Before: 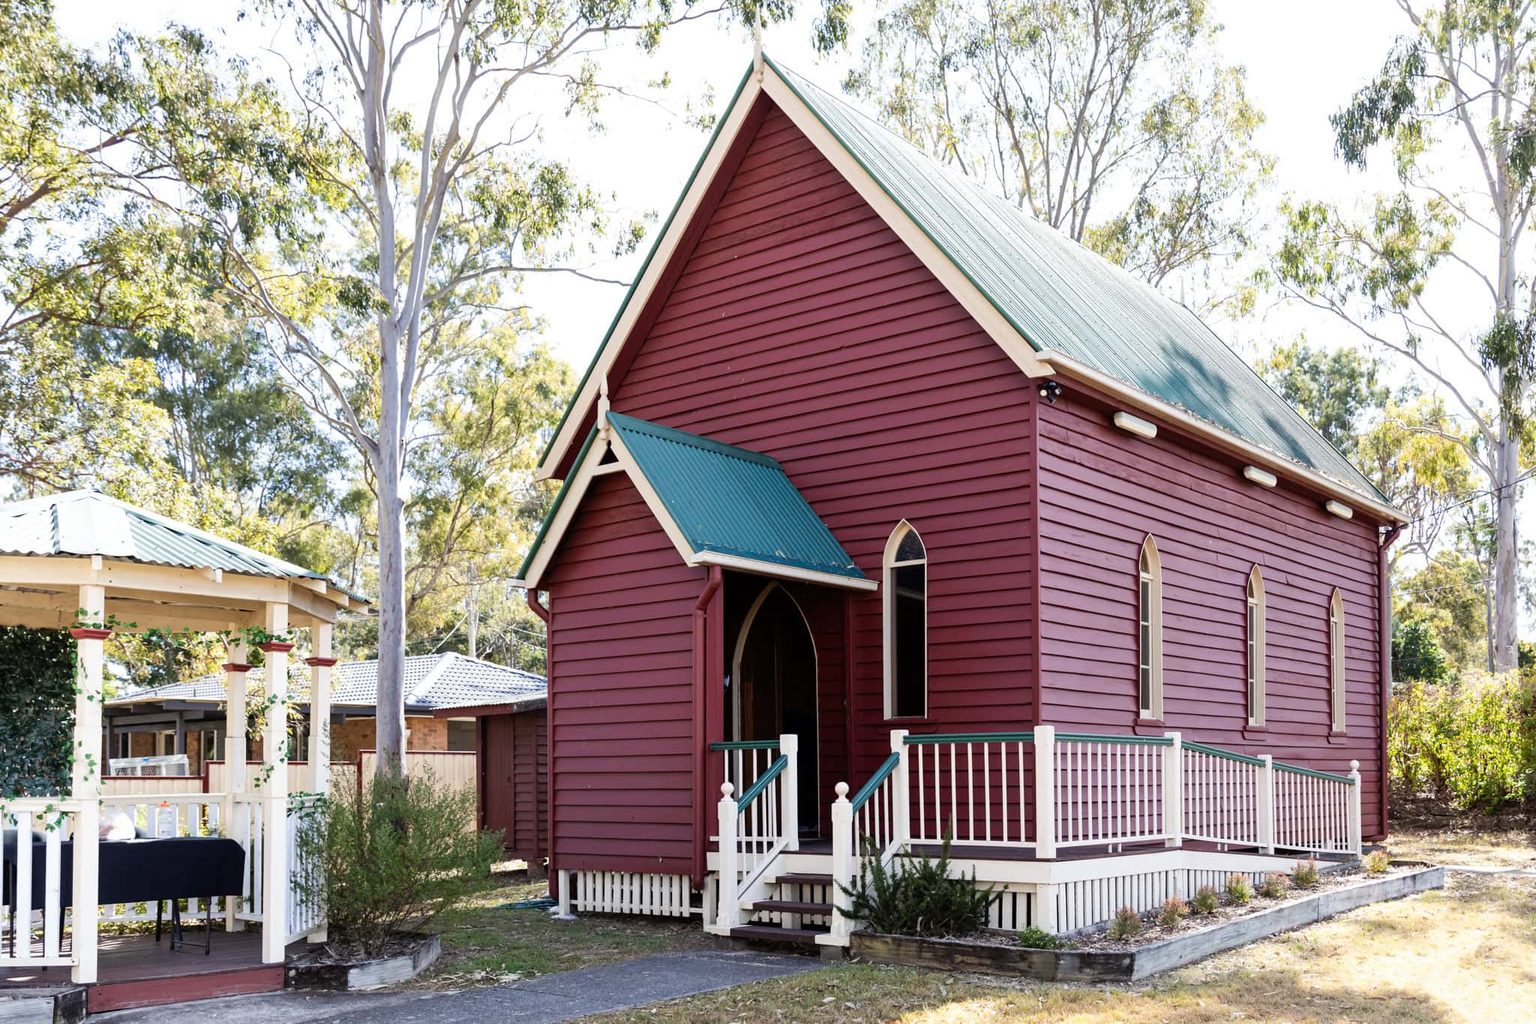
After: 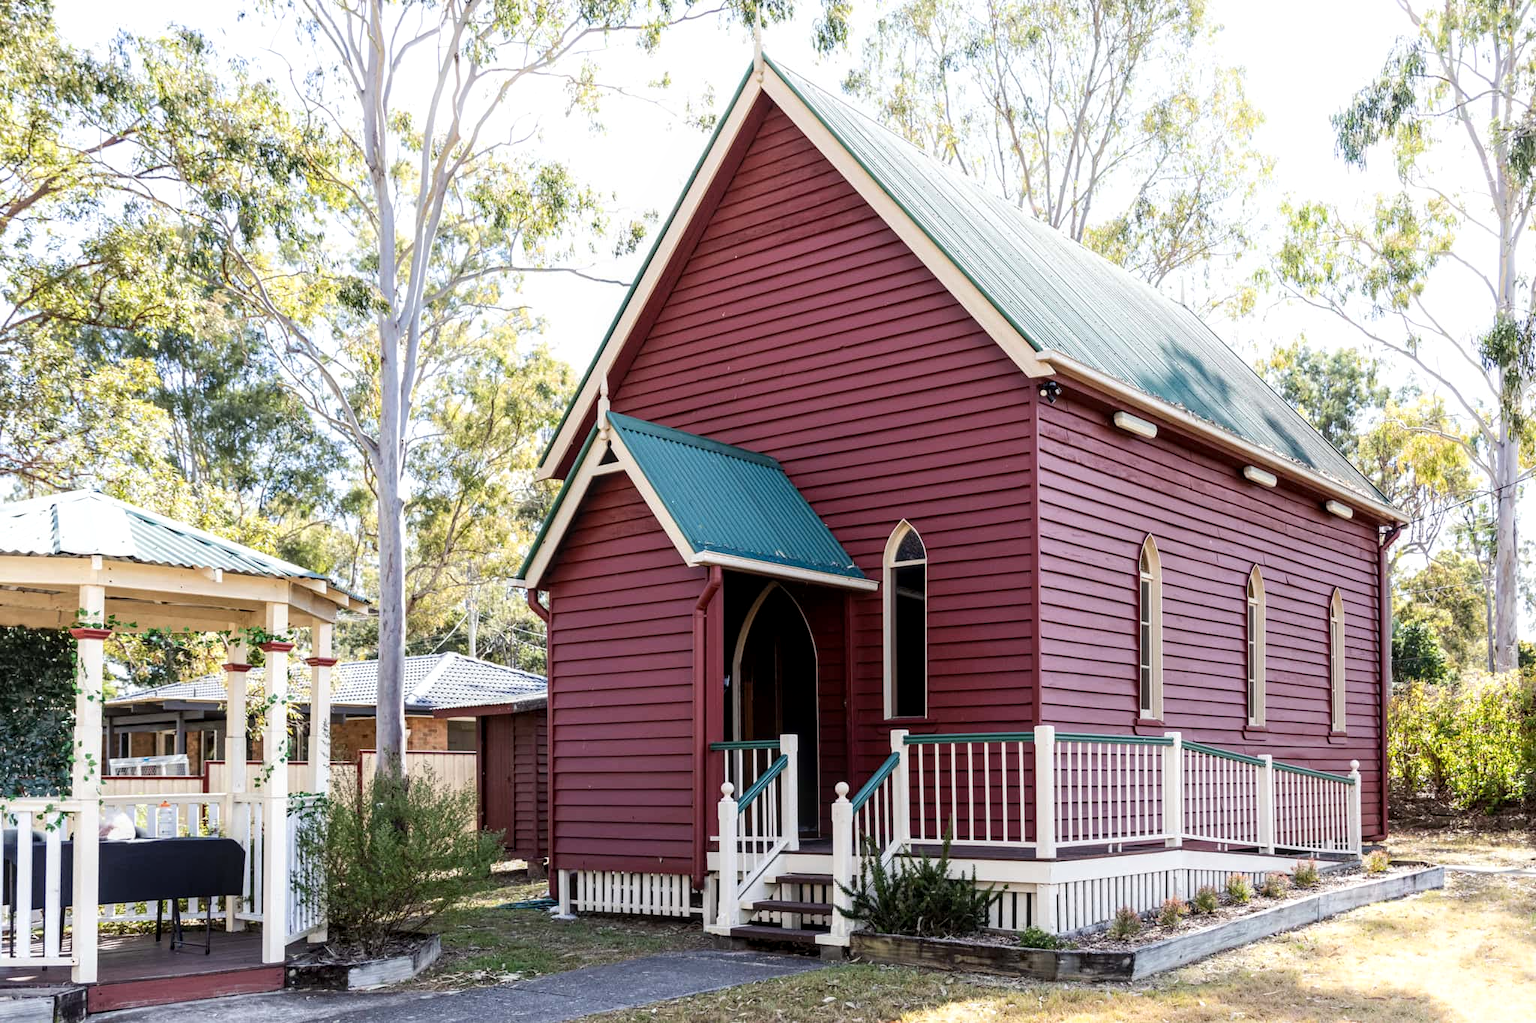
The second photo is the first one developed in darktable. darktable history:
local contrast: detail 130%
shadows and highlights: shadows -23.26, highlights 46.77, highlights color adjustment 89.77%, soften with gaussian
